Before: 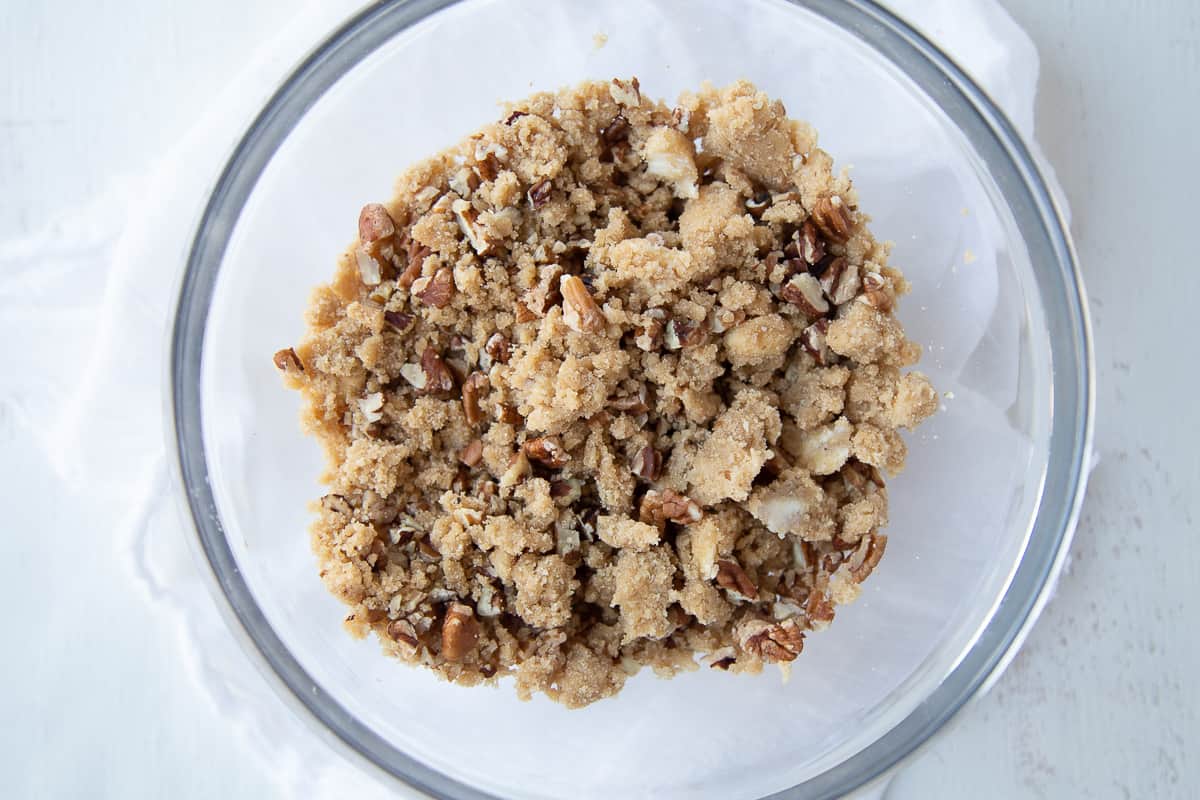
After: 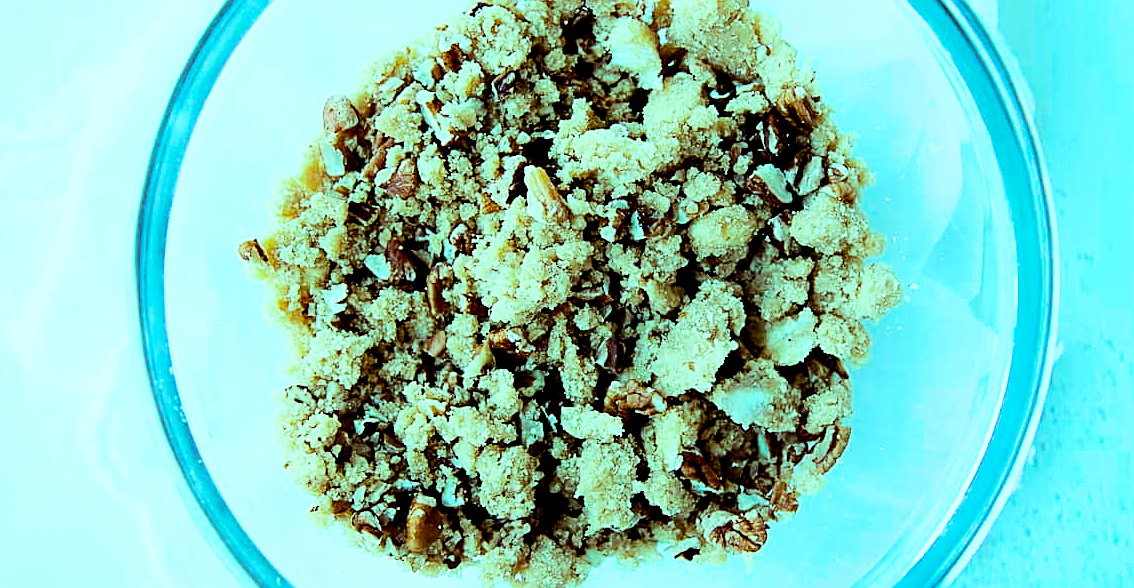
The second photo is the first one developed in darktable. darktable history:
exposure: black level correction 0.032, exposure 0.311 EV, compensate highlight preservation false
sharpen: on, module defaults
filmic rgb: black relative exposure -5.06 EV, white relative exposure 3.99 EV, hardness 2.9, contrast 1.401, highlights saturation mix -31.32%
crop and rotate: left 3.012%, top 13.706%, right 2.414%, bottom 12.783%
color calibration: x 0.372, y 0.386, temperature 4284.5 K
color balance rgb: highlights gain › luminance 19.762%, highlights gain › chroma 13.129%, highlights gain › hue 170.91°, global offset › luminance 0.251%, perceptual saturation grading › global saturation 0.285%, perceptual brilliance grading › global brilliance 14.398%, perceptual brilliance grading › shadows -35.126%
contrast equalizer: octaves 7, y [[0.5, 0.488, 0.462, 0.461, 0.491, 0.5], [0.5 ×6], [0.5 ×6], [0 ×6], [0 ×6]]
contrast brightness saturation: saturation 0.181
